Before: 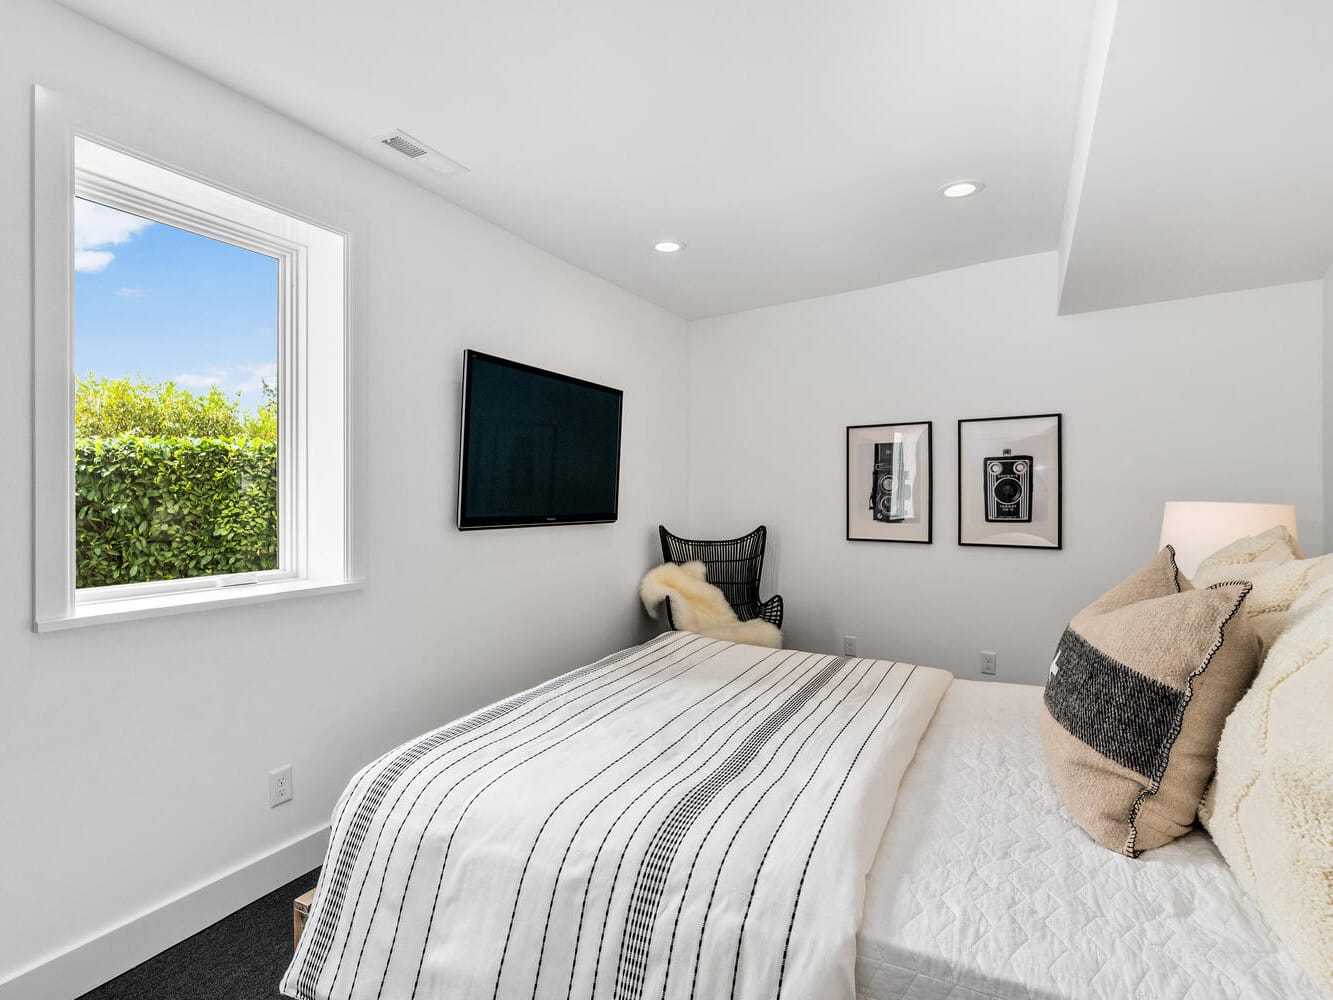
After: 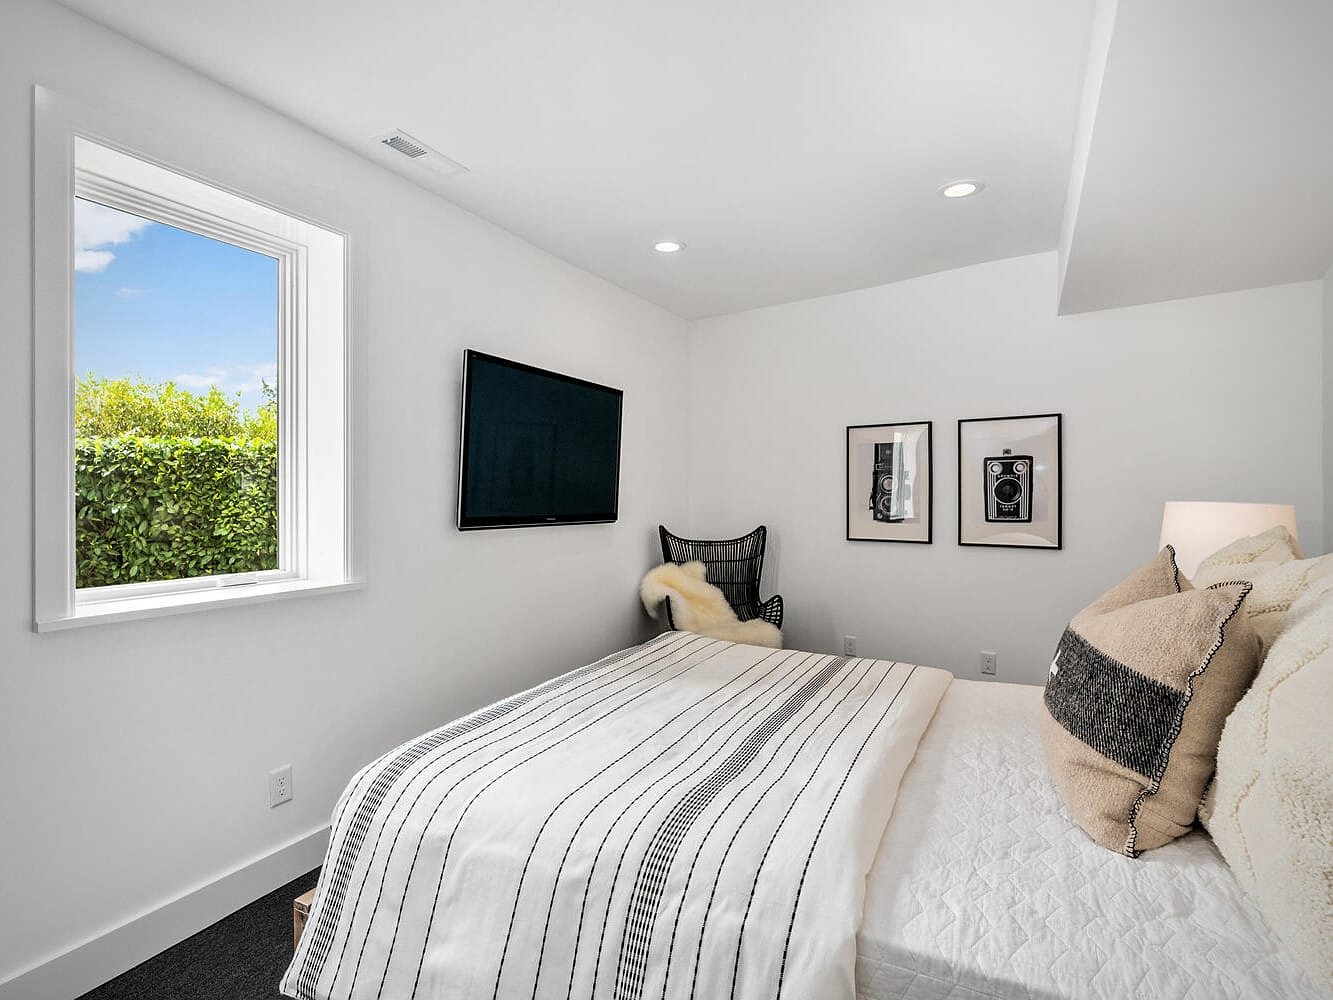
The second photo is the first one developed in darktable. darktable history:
vignetting: fall-off radius 61.11%
sharpen: radius 1.011
tone equalizer: edges refinement/feathering 500, mask exposure compensation -1.57 EV, preserve details no
